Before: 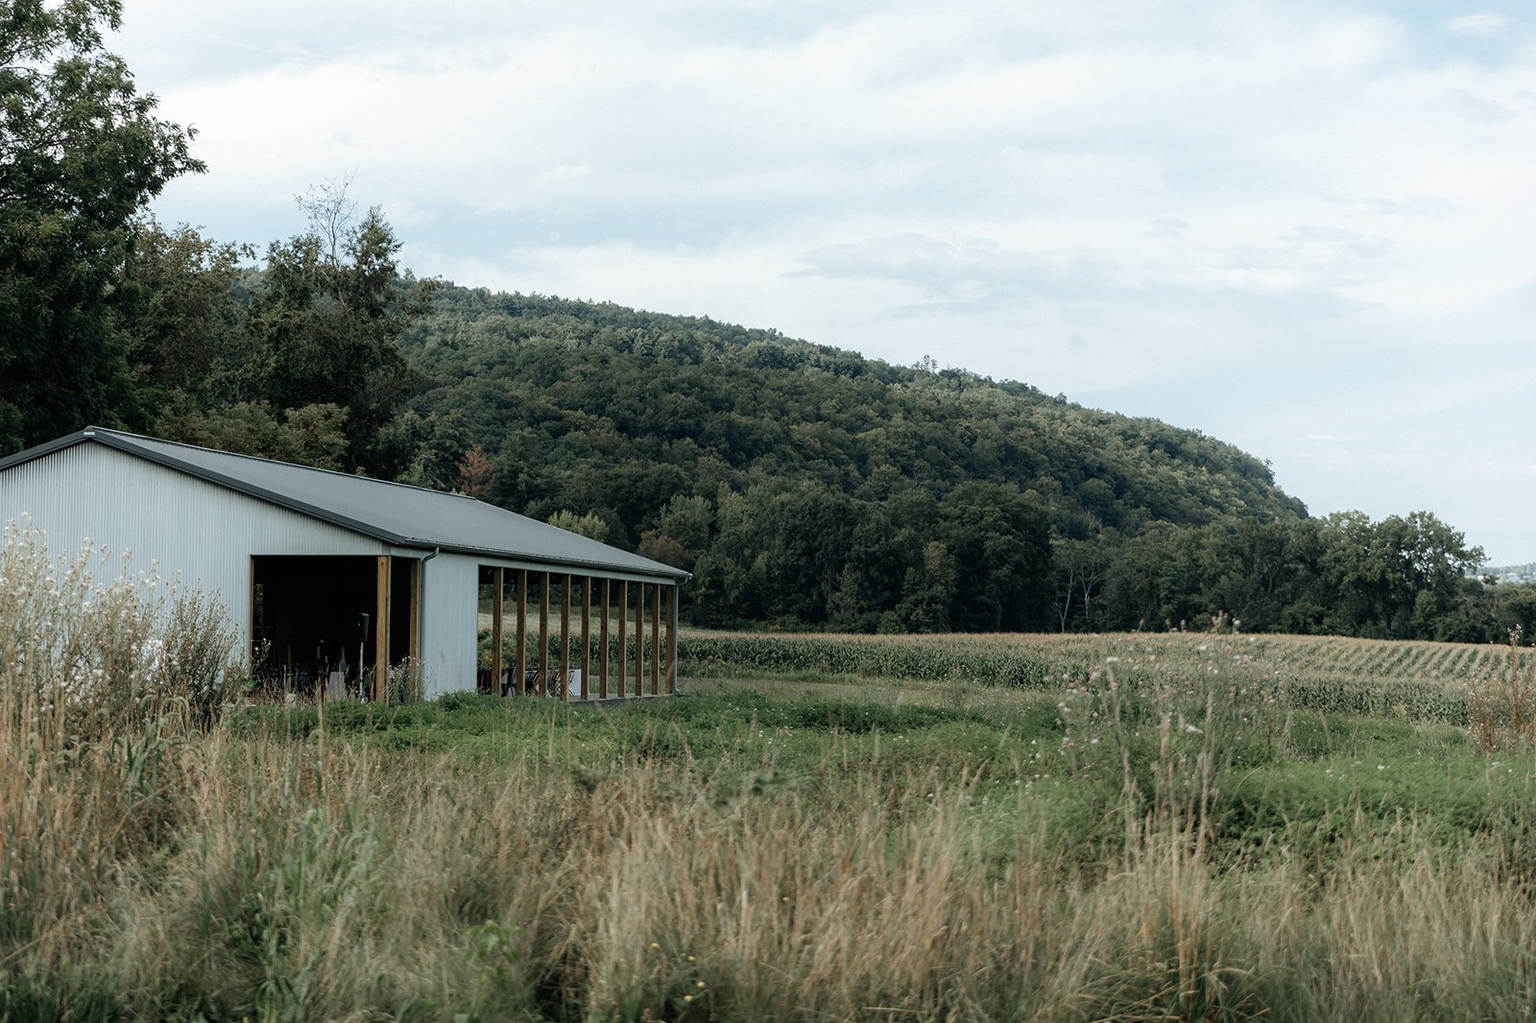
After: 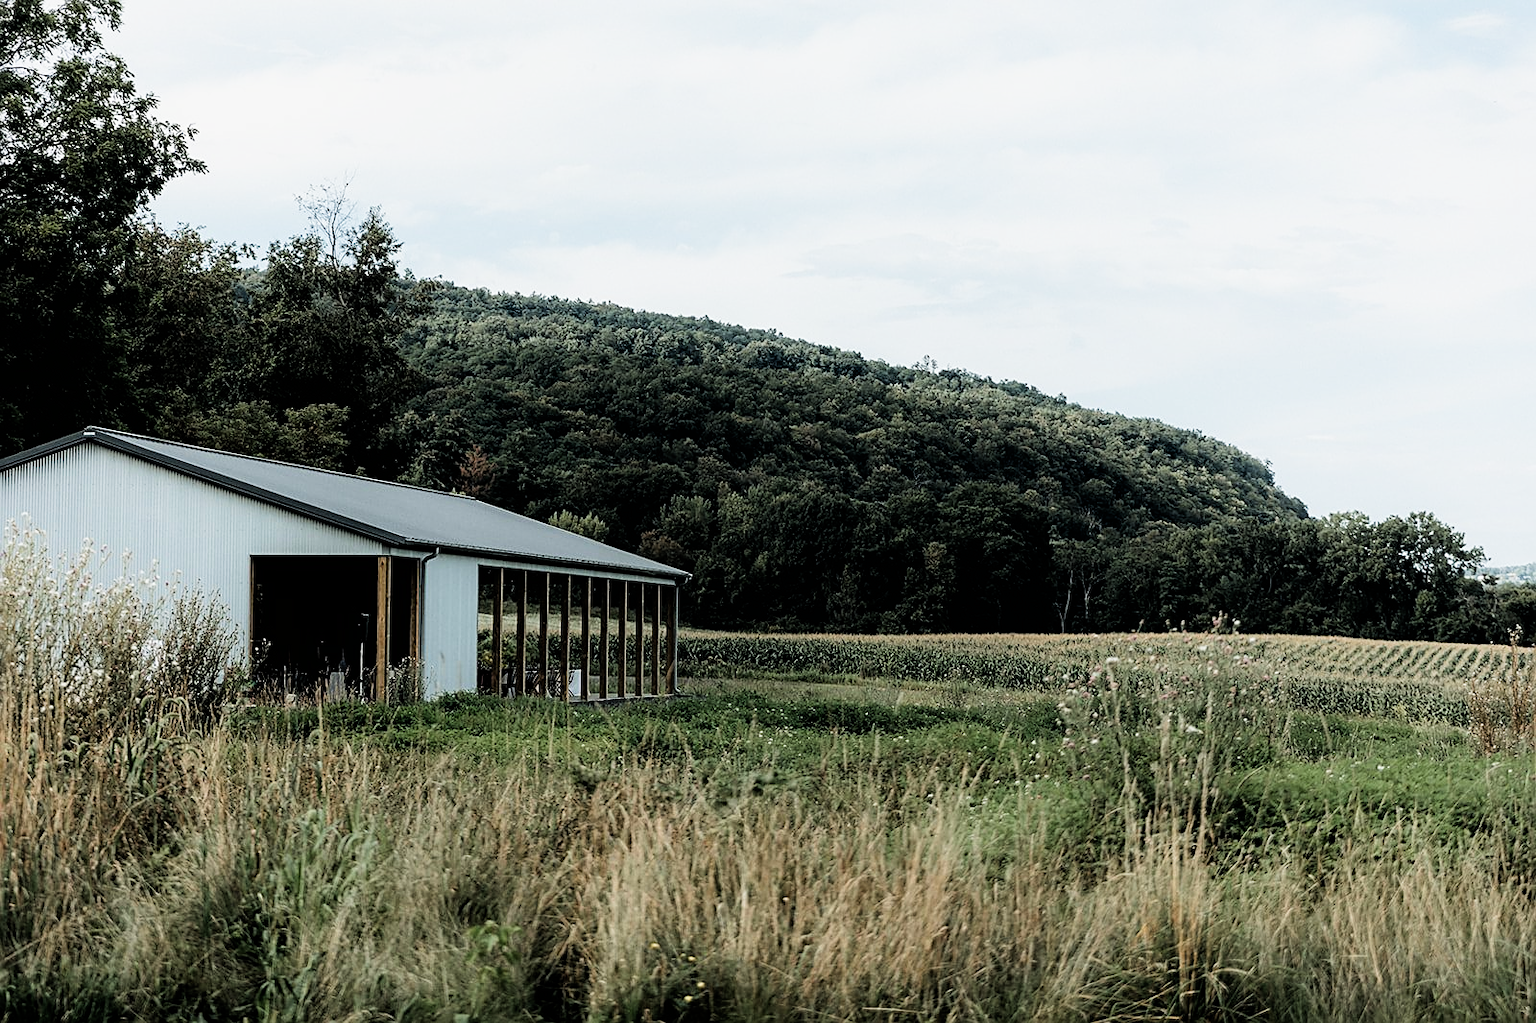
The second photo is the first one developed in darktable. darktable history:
sharpen: on, module defaults
filmic rgb: black relative exposure -5.11 EV, white relative exposure 3.51 EV, hardness 3.18, contrast 1.388, highlights saturation mix -48.99%
color balance rgb: perceptual saturation grading › global saturation 17.93%, perceptual brilliance grading › highlights 9.57%, perceptual brilliance grading › mid-tones 4.576%
